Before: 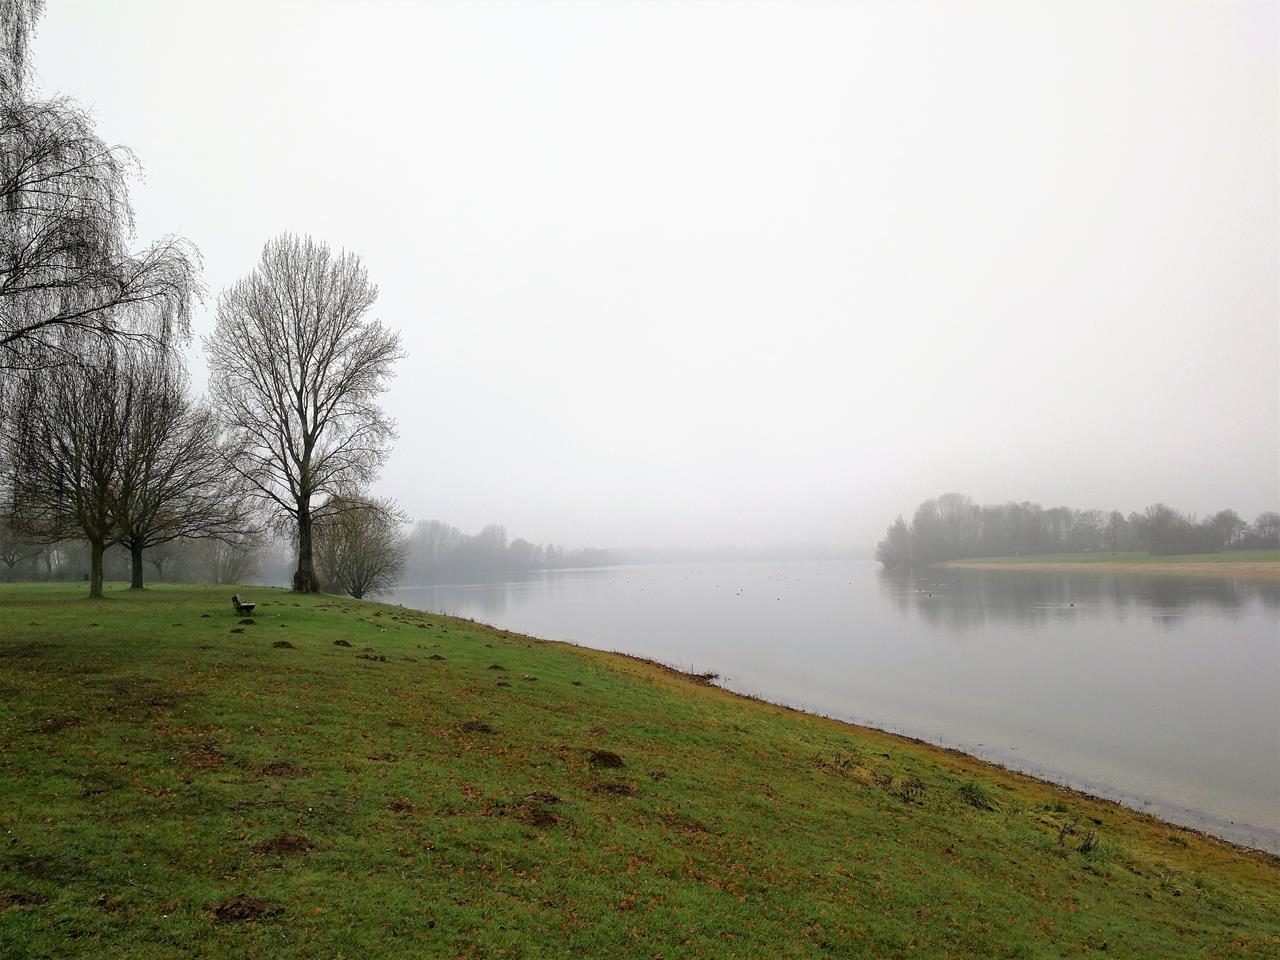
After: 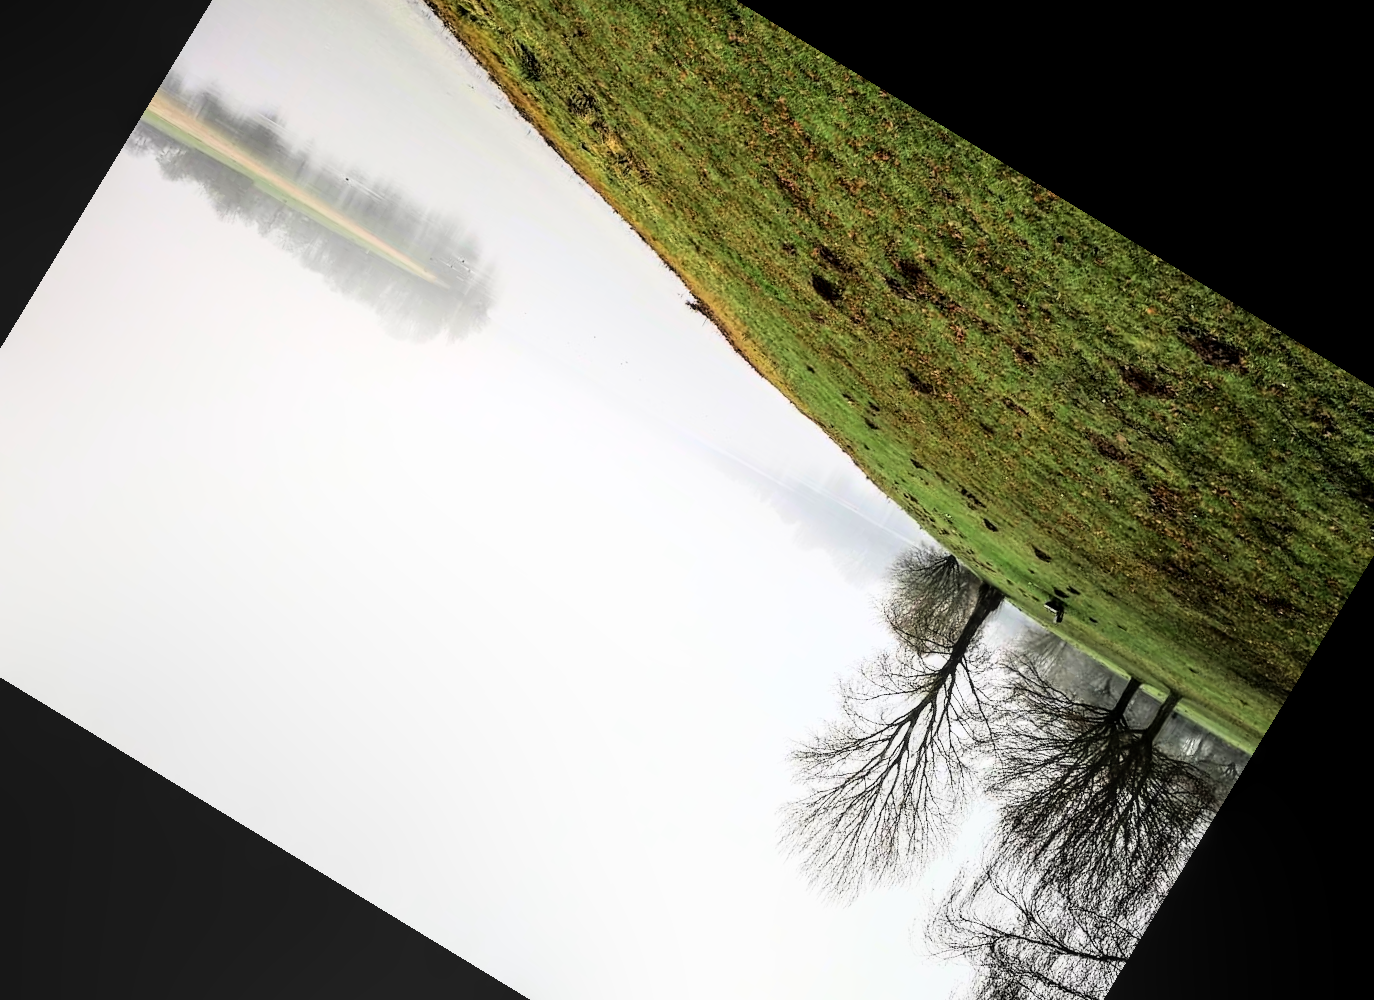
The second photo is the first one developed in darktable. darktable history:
crop and rotate: angle 148.68°, left 9.111%, top 15.603%, right 4.588%, bottom 17.041%
local contrast: on, module defaults
rgb curve: curves: ch0 [(0, 0) (0.21, 0.15) (0.24, 0.21) (0.5, 0.75) (0.75, 0.96) (0.89, 0.99) (1, 1)]; ch1 [(0, 0.02) (0.21, 0.13) (0.25, 0.2) (0.5, 0.67) (0.75, 0.9) (0.89, 0.97) (1, 1)]; ch2 [(0, 0.02) (0.21, 0.13) (0.25, 0.2) (0.5, 0.67) (0.75, 0.9) (0.89, 0.97) (1, 1)], compensate middle gray true
